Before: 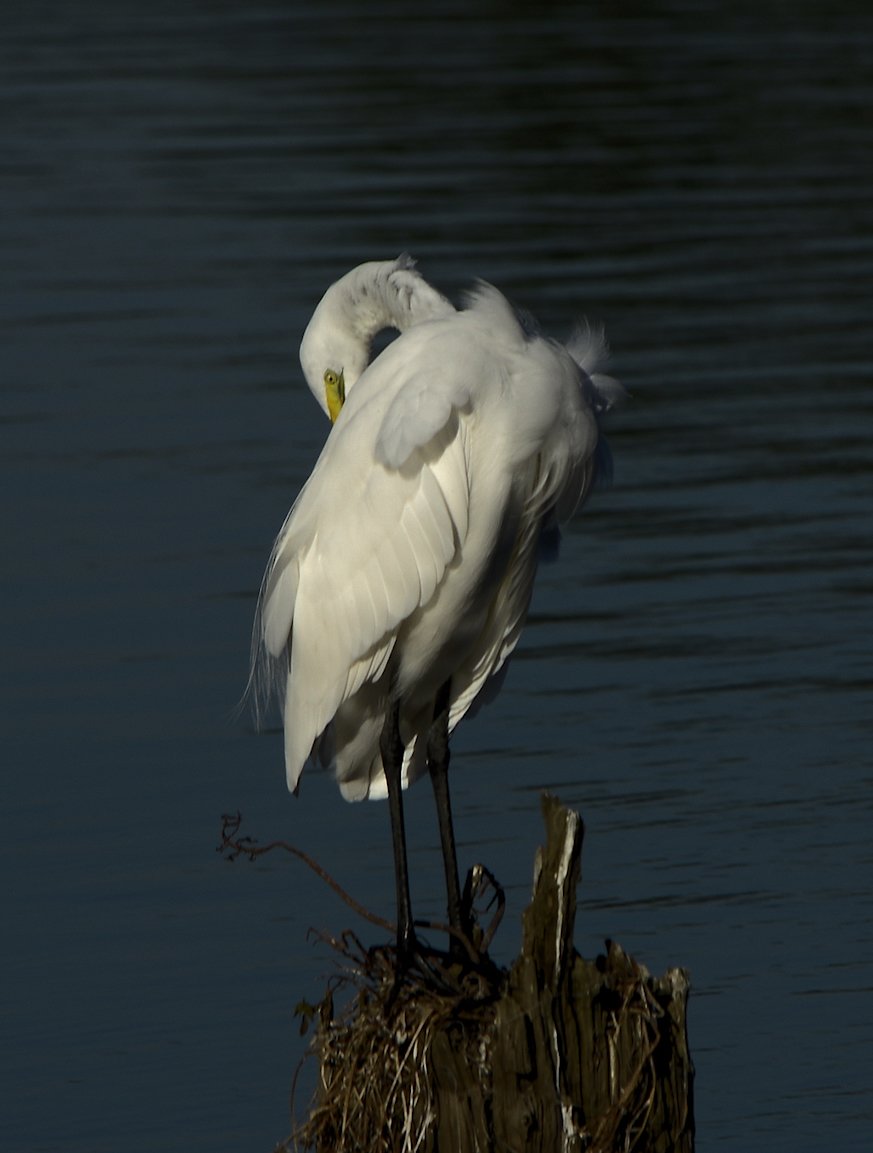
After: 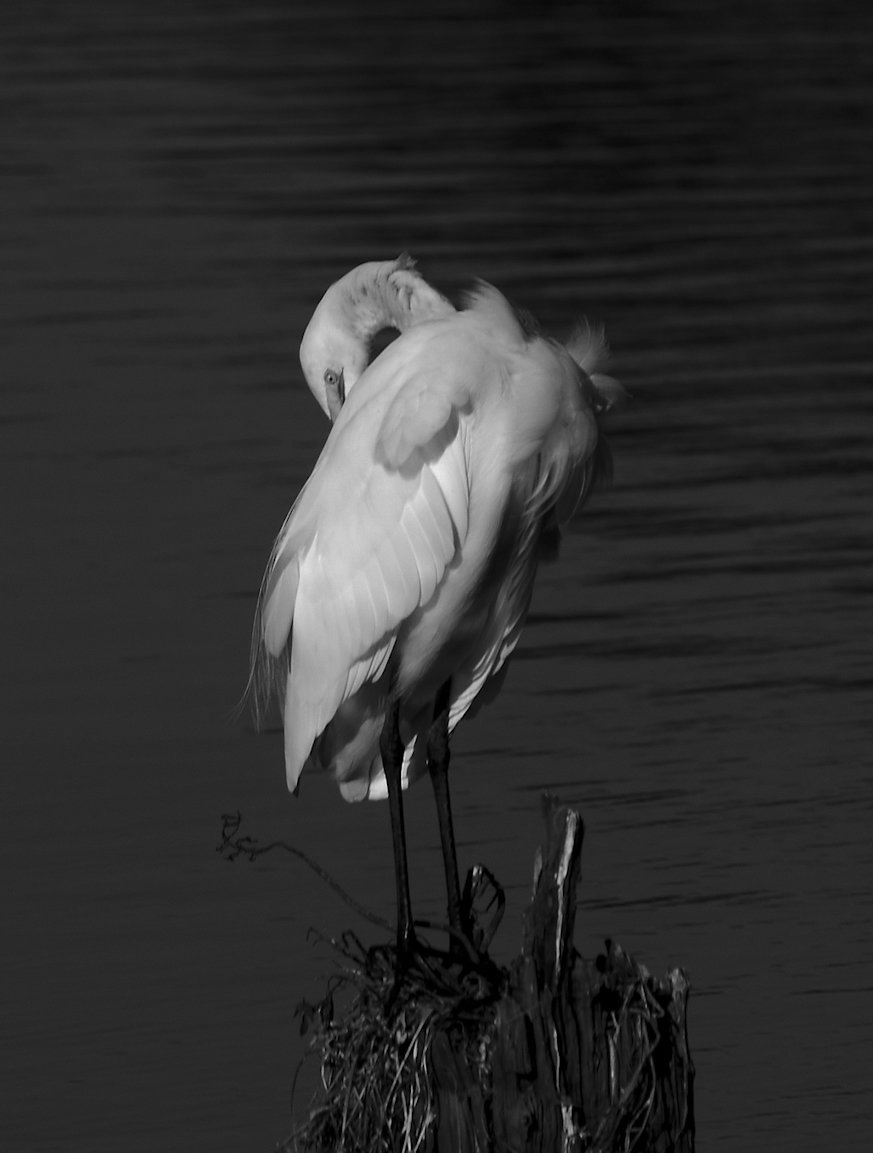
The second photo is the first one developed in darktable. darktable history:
monochrome: a -6.99, b 35.61, size 1.4
shadows and highlights: radius 93.07, shadows -14.46, white point adjustment 0.23, highlights 31.48, compress 48.23%, highlights color adjustment 52.79%, soften with gaussian
